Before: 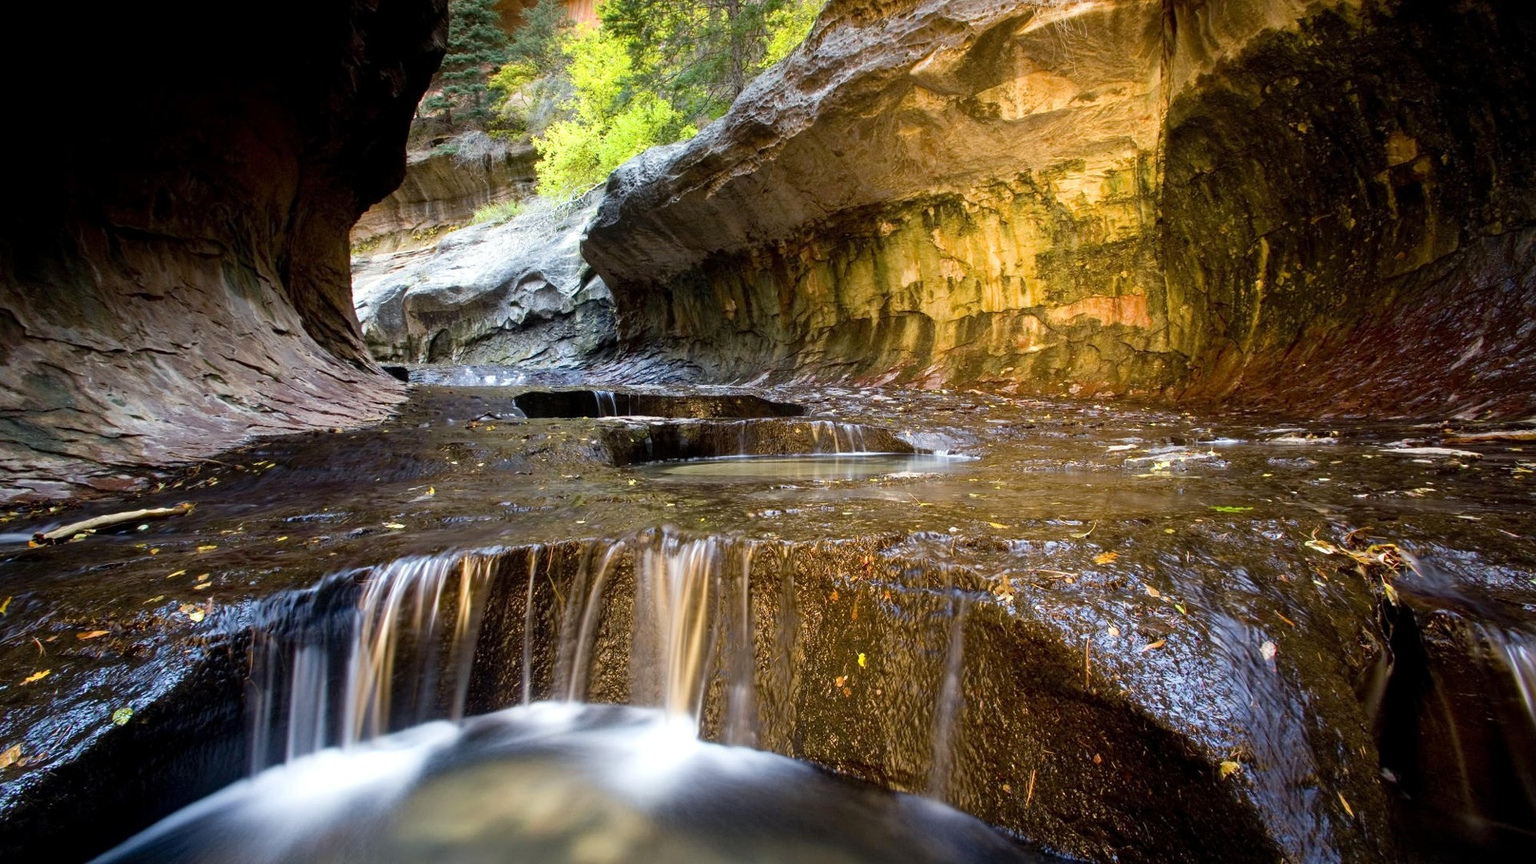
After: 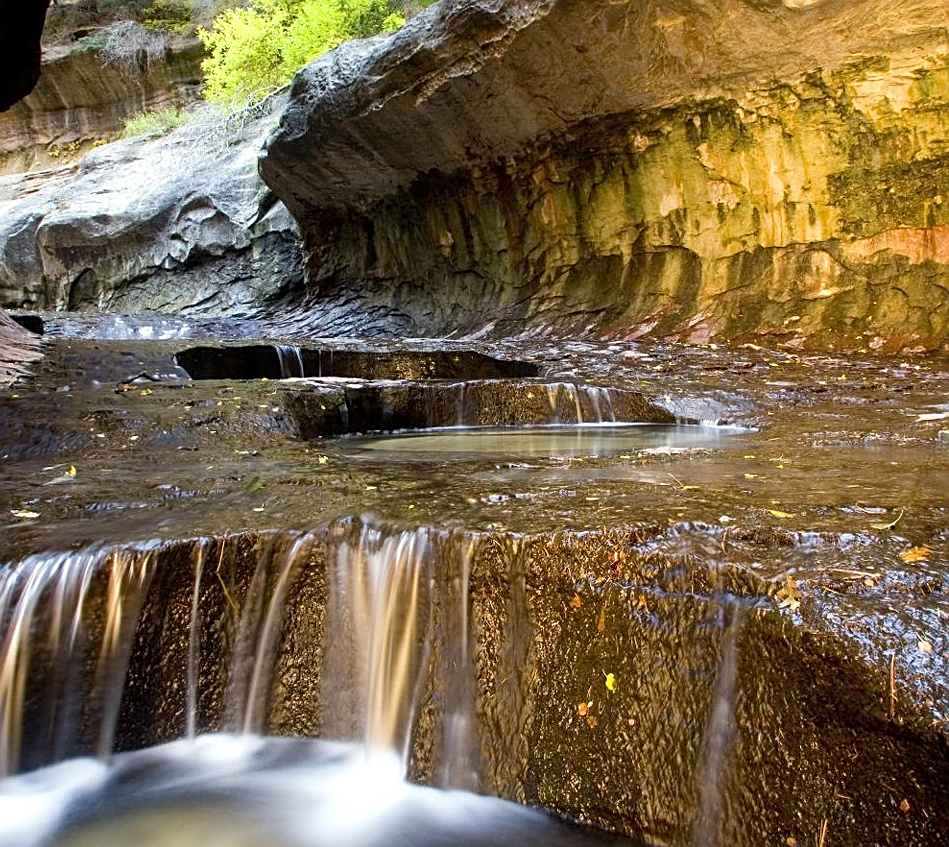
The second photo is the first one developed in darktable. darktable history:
crop and rotate: angle 0.02°, left 24.353%, top 13.219%, right 26.156%, bottom 8.224%
sharpen: on, module defaults
